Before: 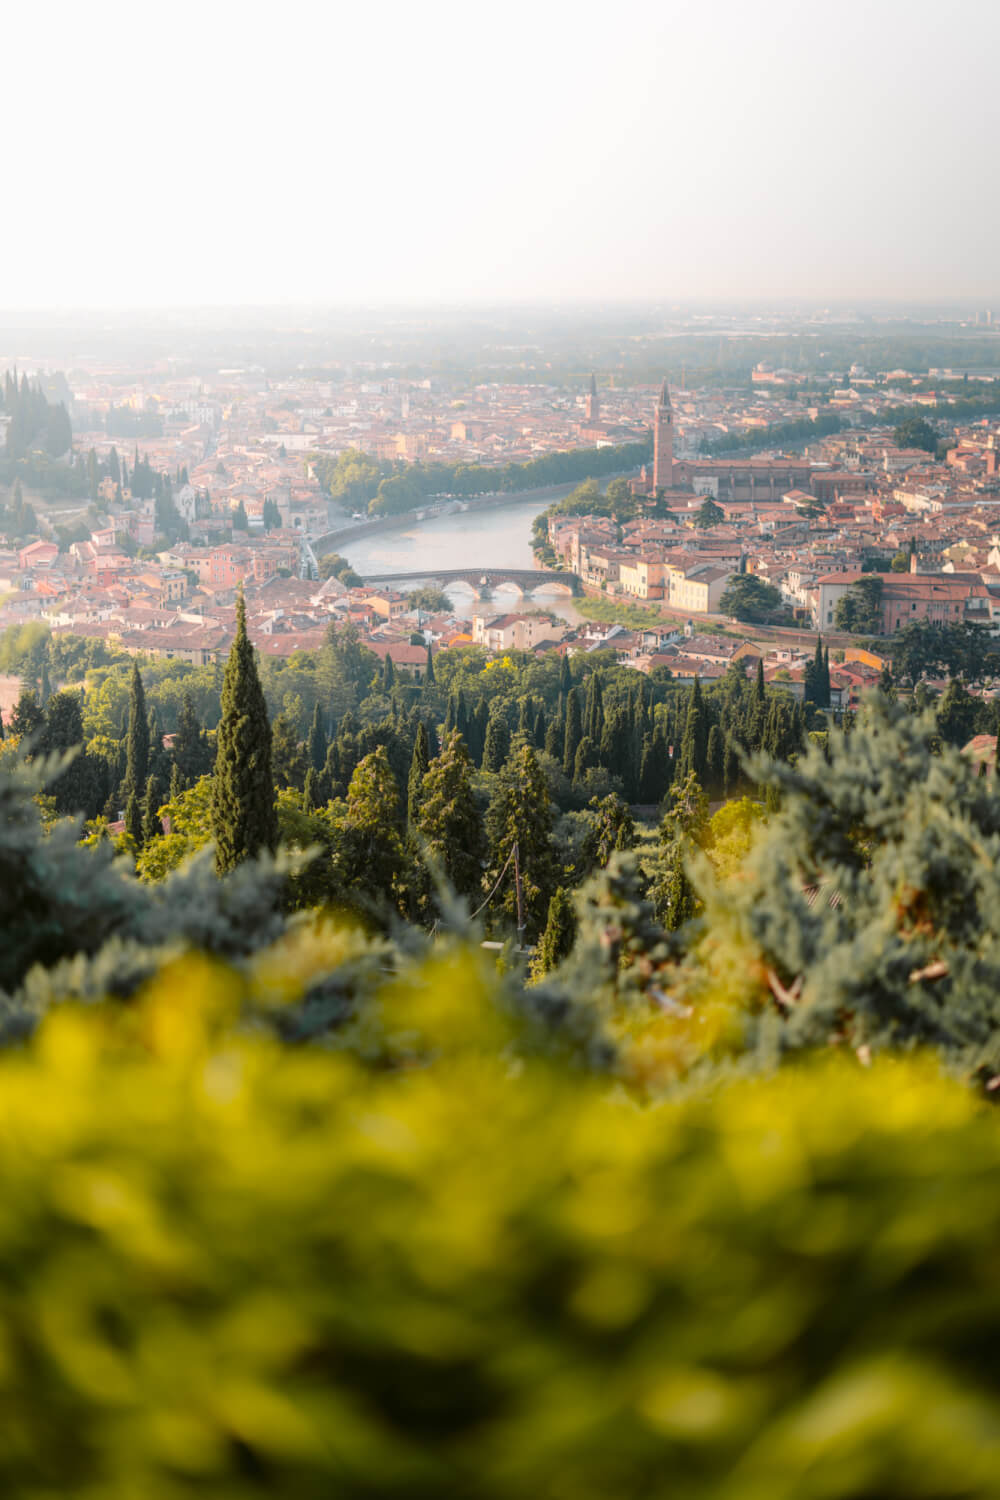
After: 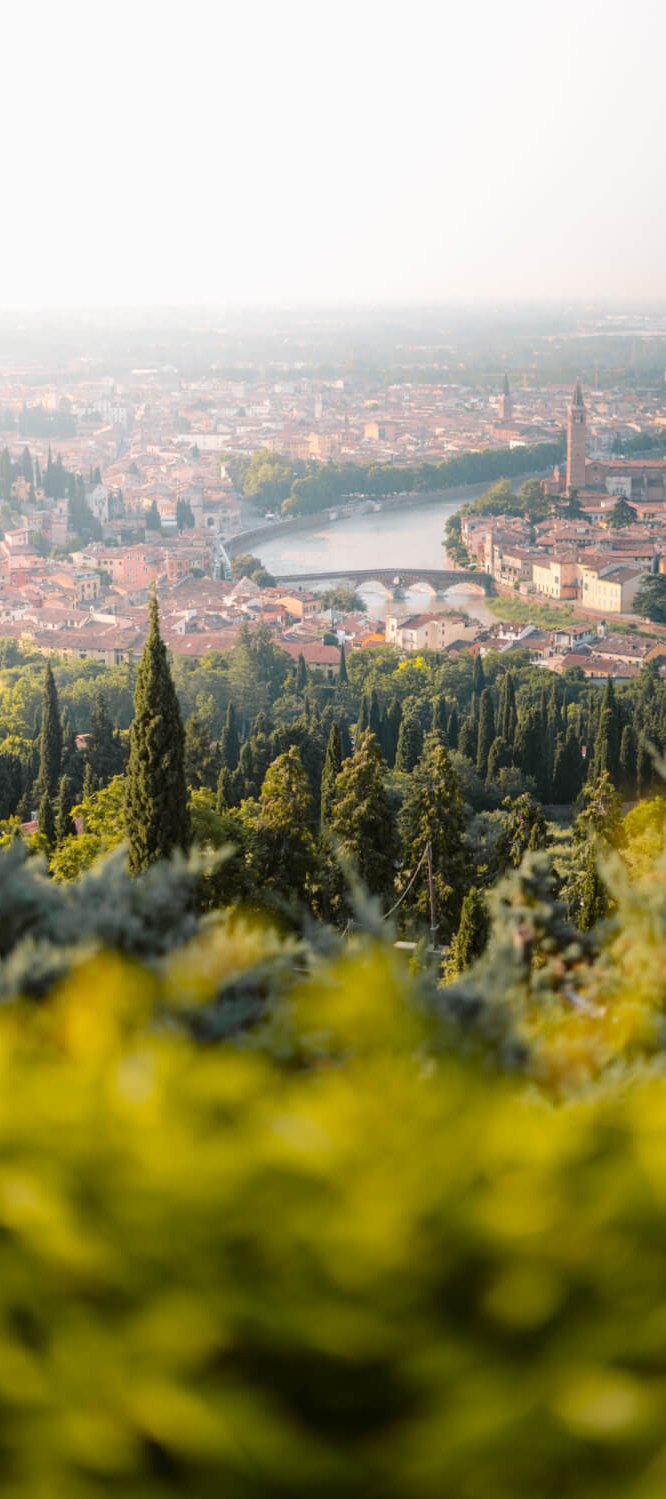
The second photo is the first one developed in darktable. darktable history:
crop and rotate: left 8.786%, right 24.548%
color balance: on, module defaults
